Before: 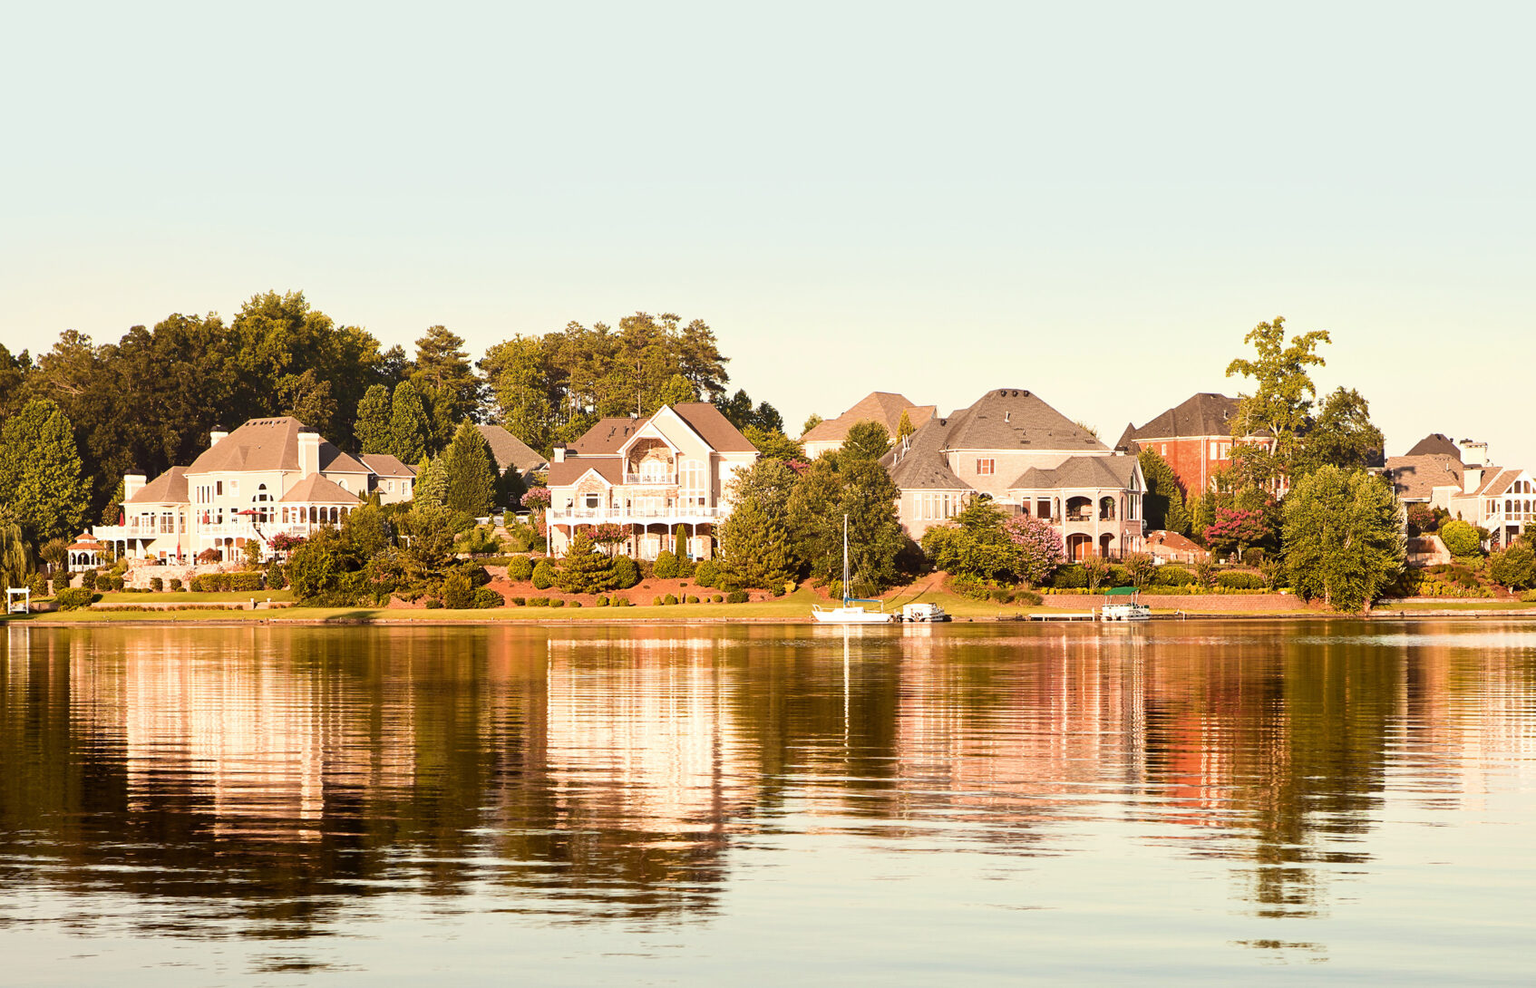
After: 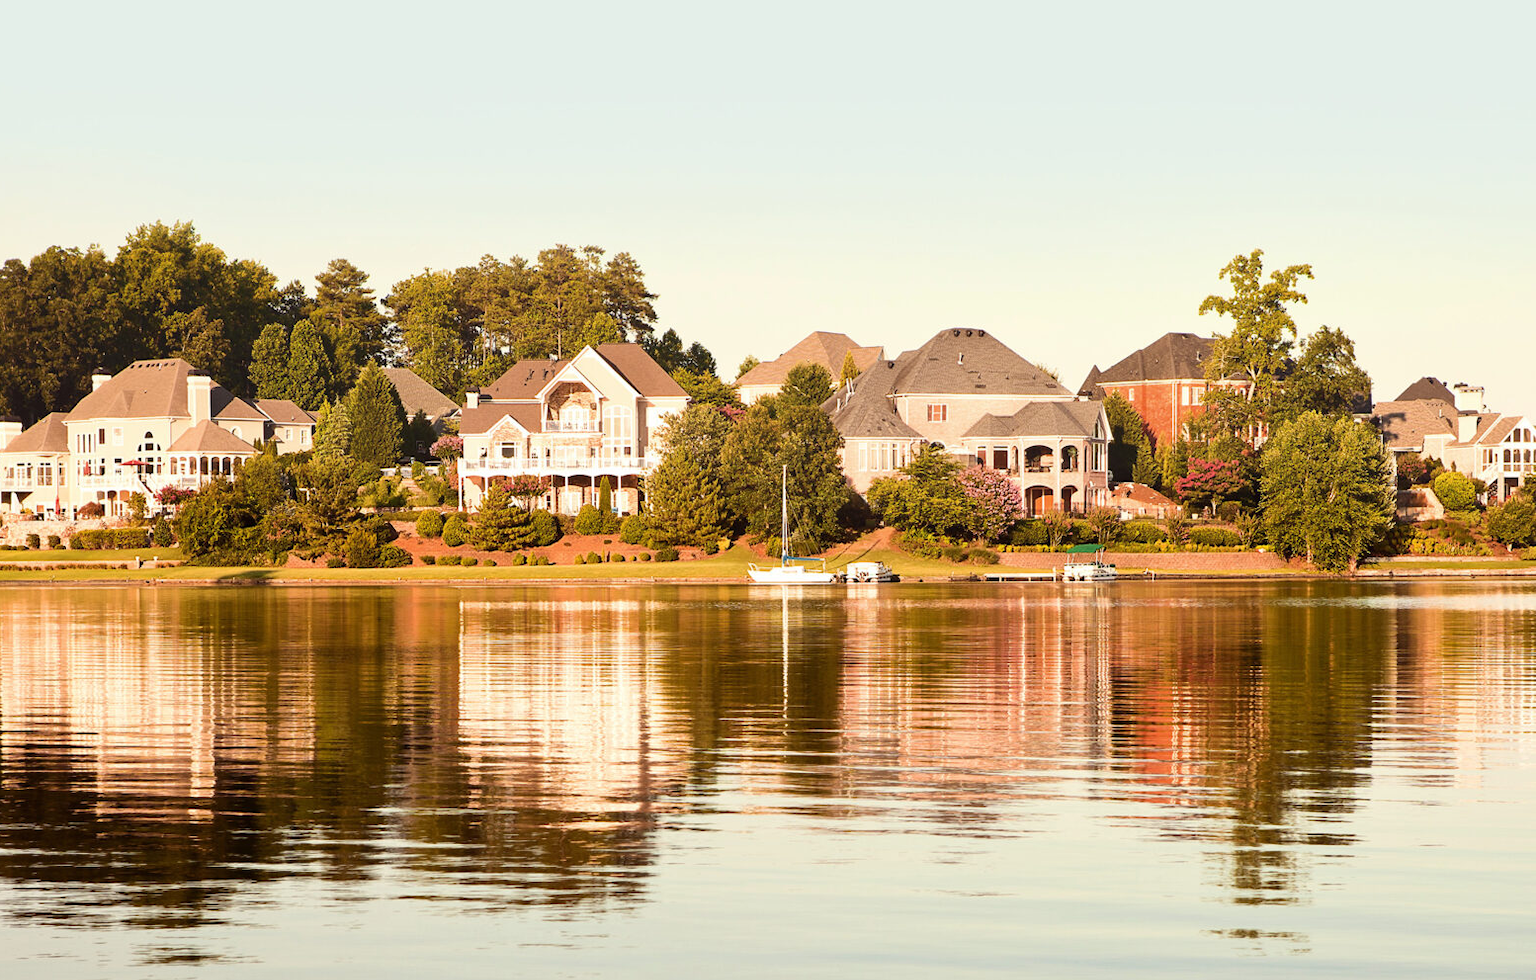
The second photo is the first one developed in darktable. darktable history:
crop and rotate: left 8.245%, top 8.908%
